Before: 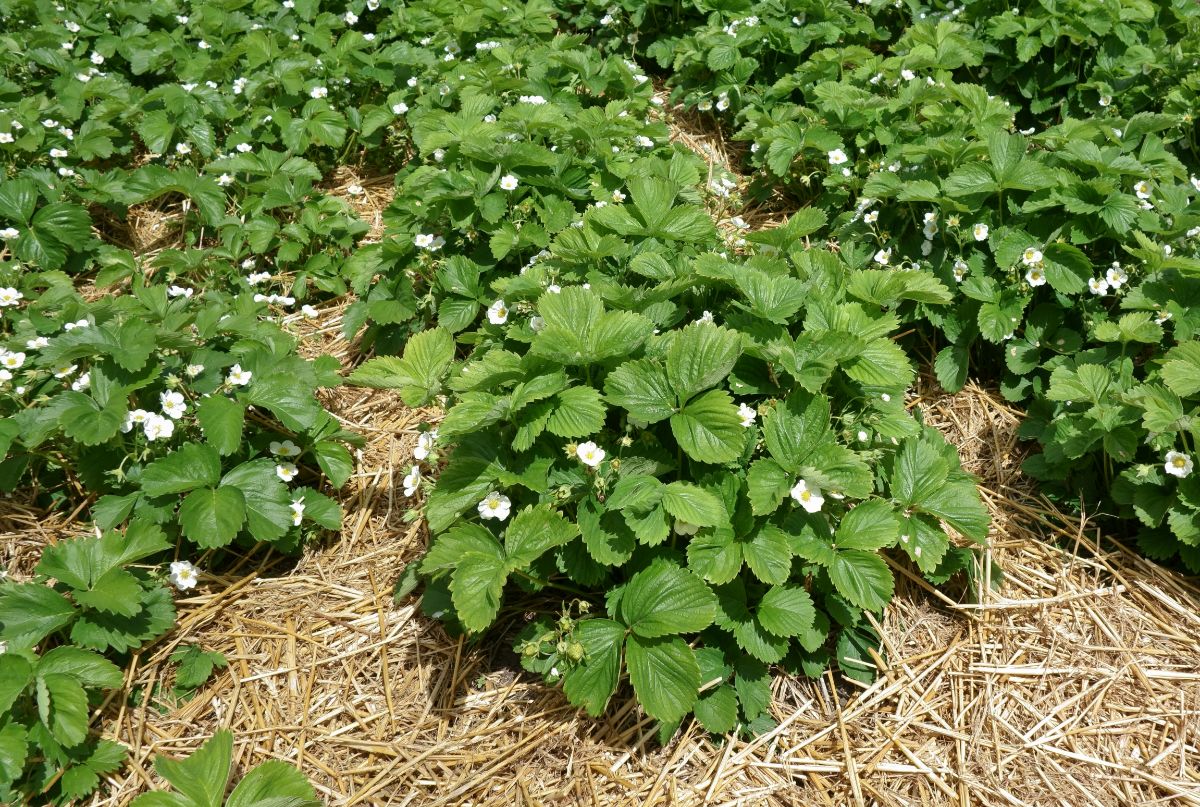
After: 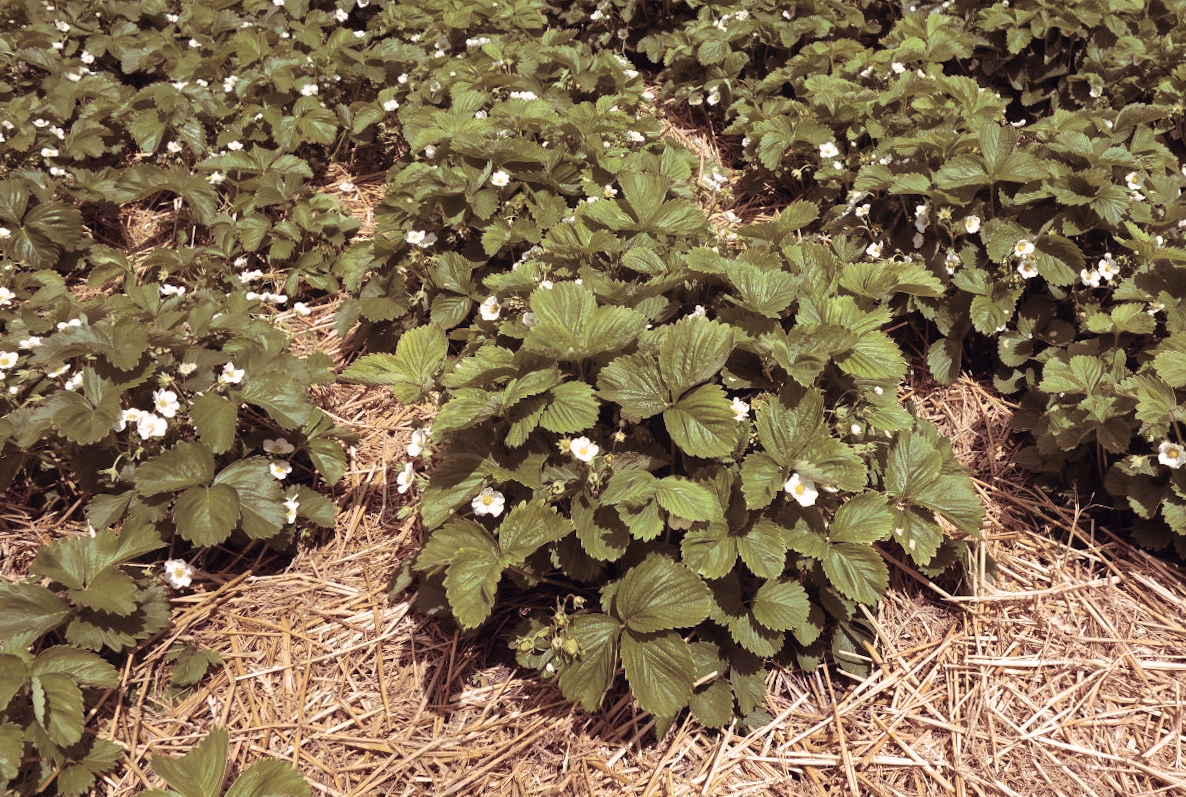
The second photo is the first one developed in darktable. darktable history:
color correction: highlights a* 14.46, highlights b* 5.85, shadows a* -5.53, shadows b* -15.24, saturation 0.85
rotate and perspective: rotation -0.45°, automatic cropping original format, crop left 0.008, crop right 0.992, crop top 0.012, crop bottom 0.988
split-toning: on, module defaults
